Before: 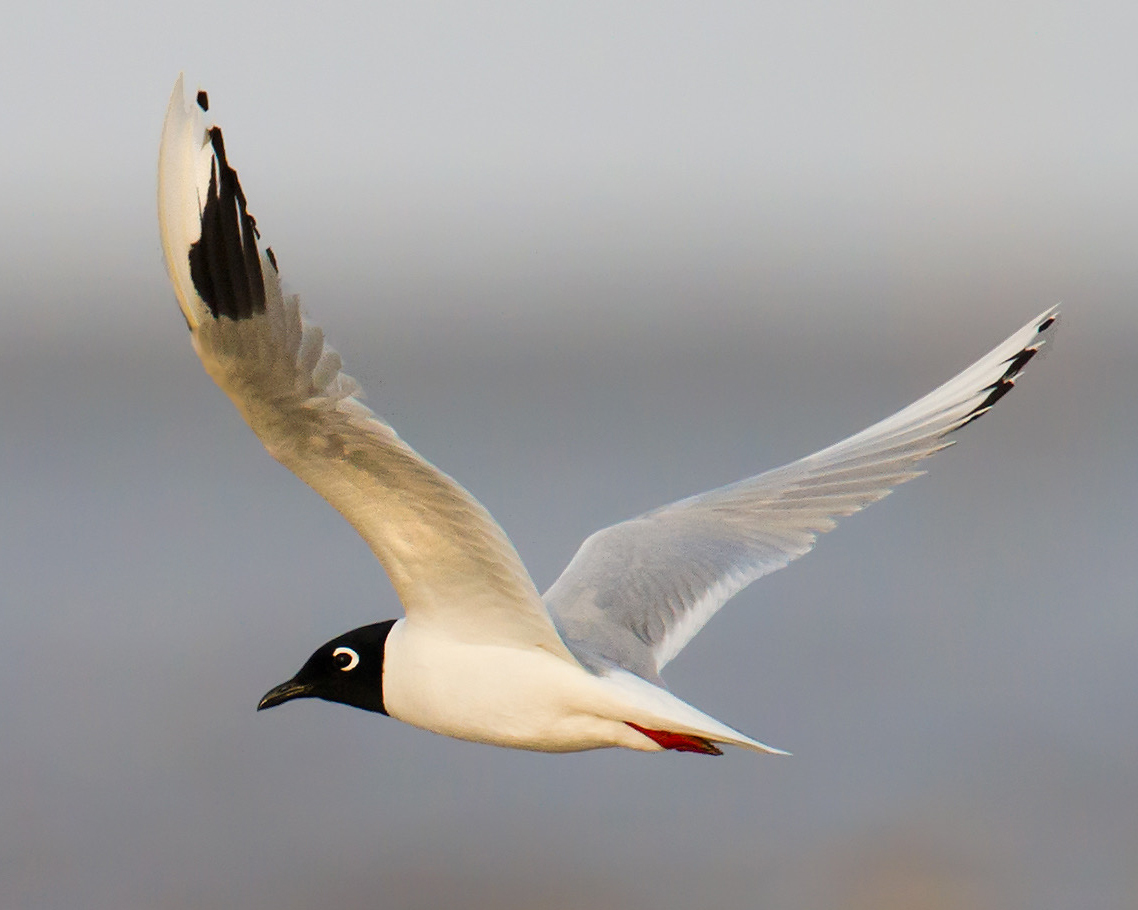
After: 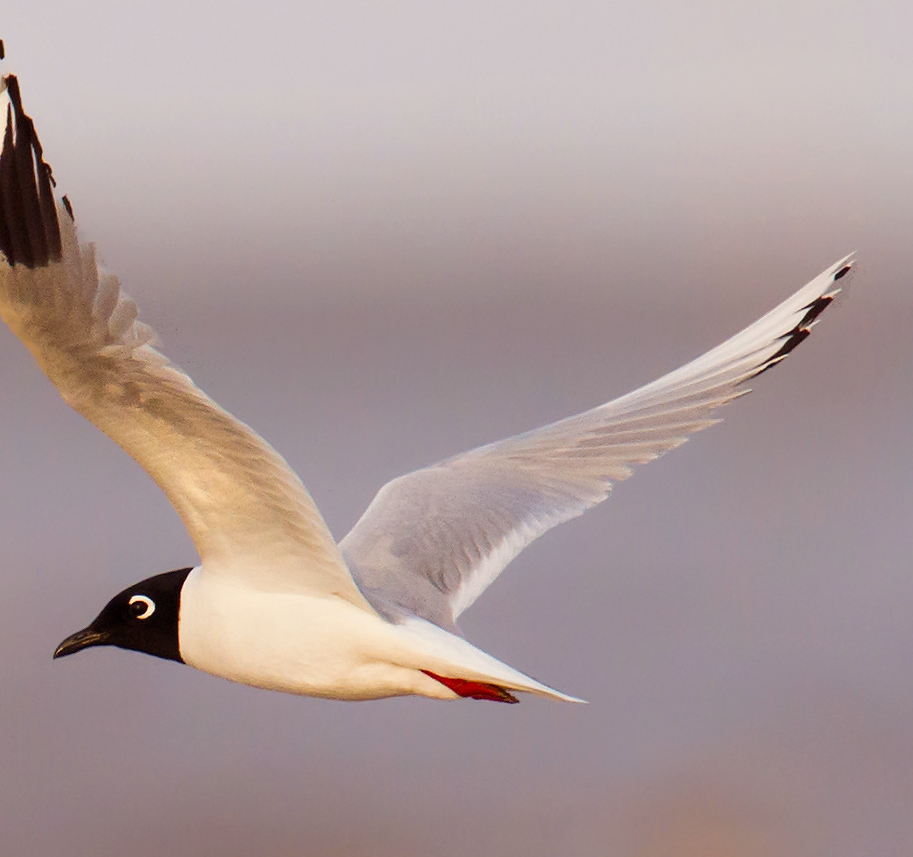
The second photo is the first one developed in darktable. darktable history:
tone equalizer: on, module defaults
crop and rotate: left 17.959%, top 5.771%, right 1.742%
rgb levels: mode RGB, independent channels, levels [[0, 0.474, 1], [0, 0.5, 1], [0, 0.5, 1]]
